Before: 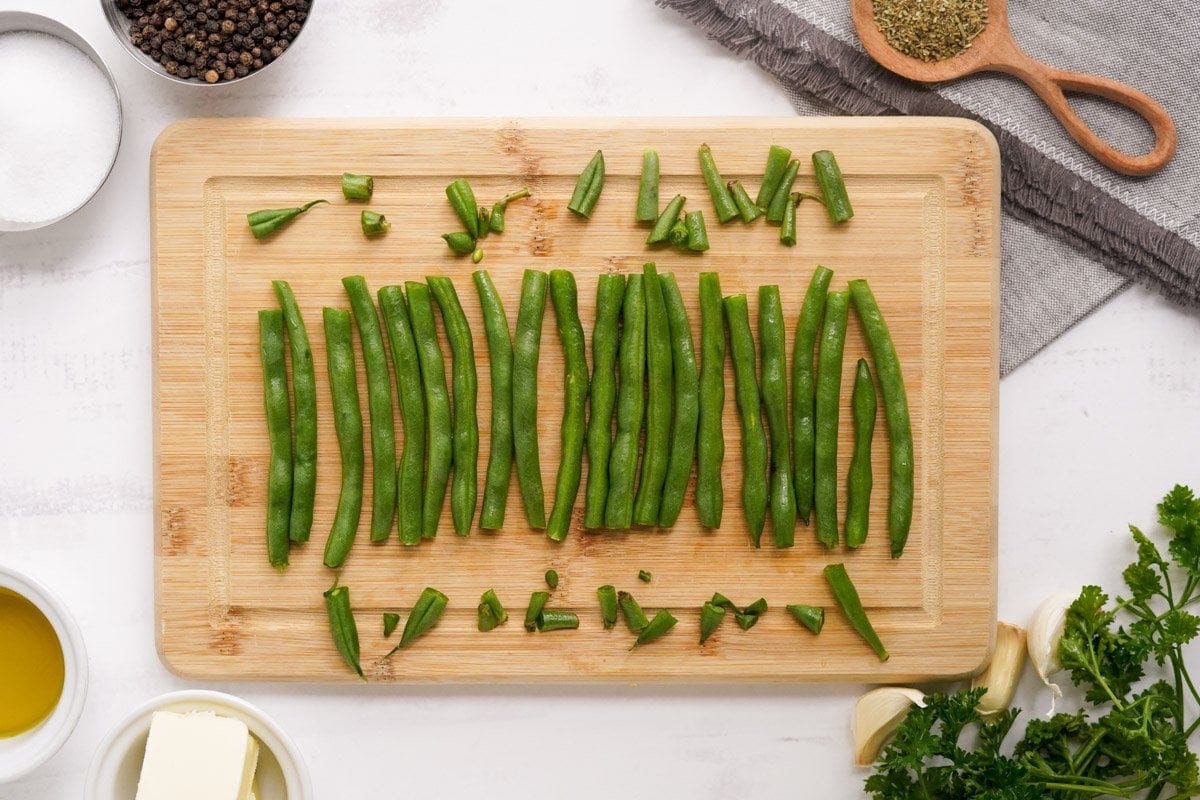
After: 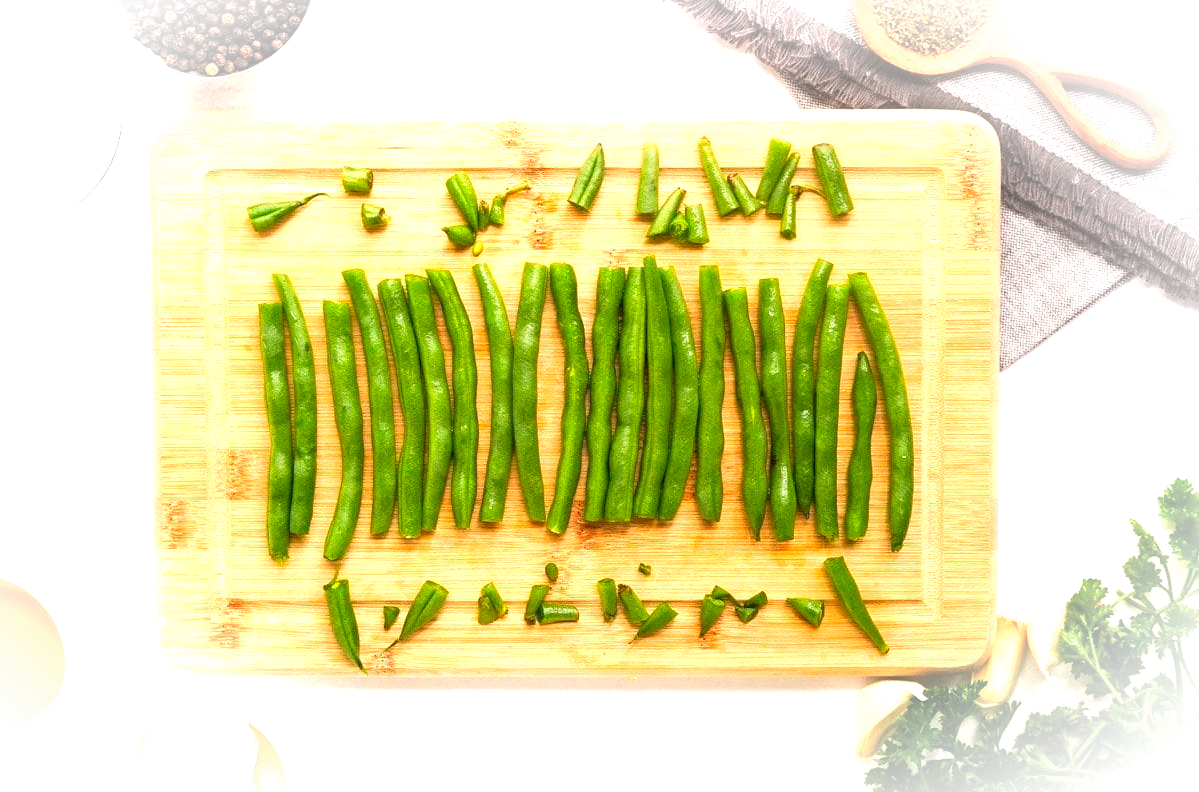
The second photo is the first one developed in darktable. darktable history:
crop: top 0.875%, right 0.033%
color correction: highlights b* 0.007, saturation 1.29
exposure: black level correction 0, exposure 1.199 EV, compensate highlight preservation false
vignetting: brightness 0.986, saturation -0.492, automatic ratio true, unbound false
